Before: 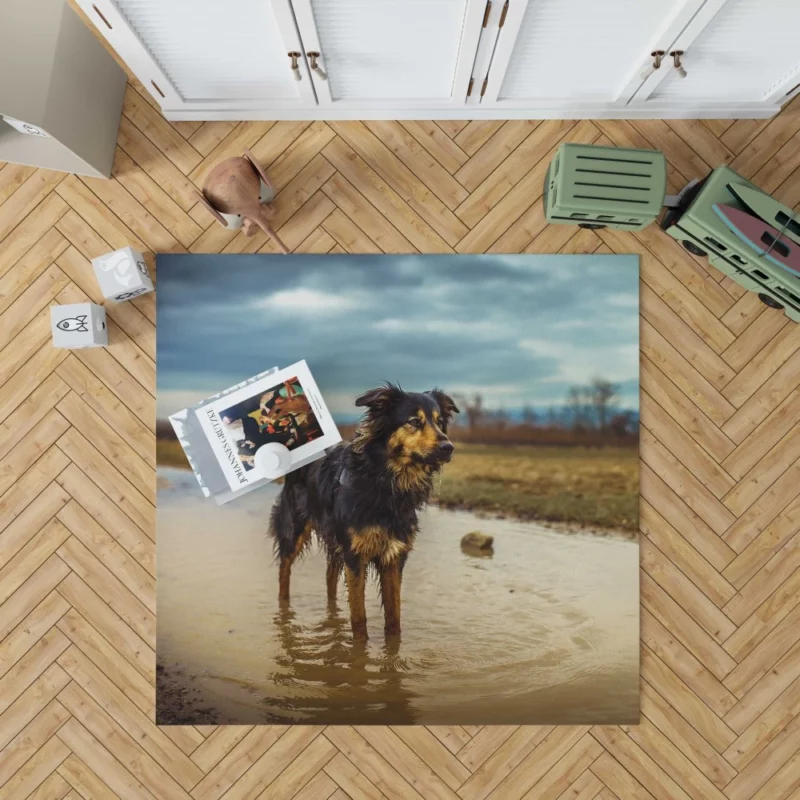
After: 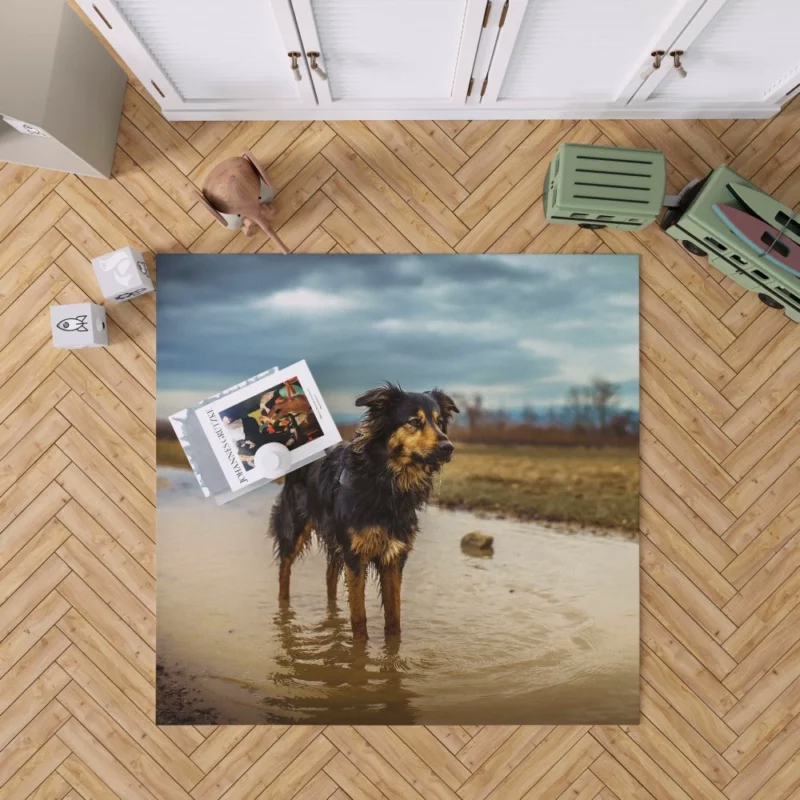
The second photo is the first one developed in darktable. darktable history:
color correction: highlights a* 3.13, highlights b* -1.35, shadows a* -0.087, shadows b* 2.4, saturation 0.979
